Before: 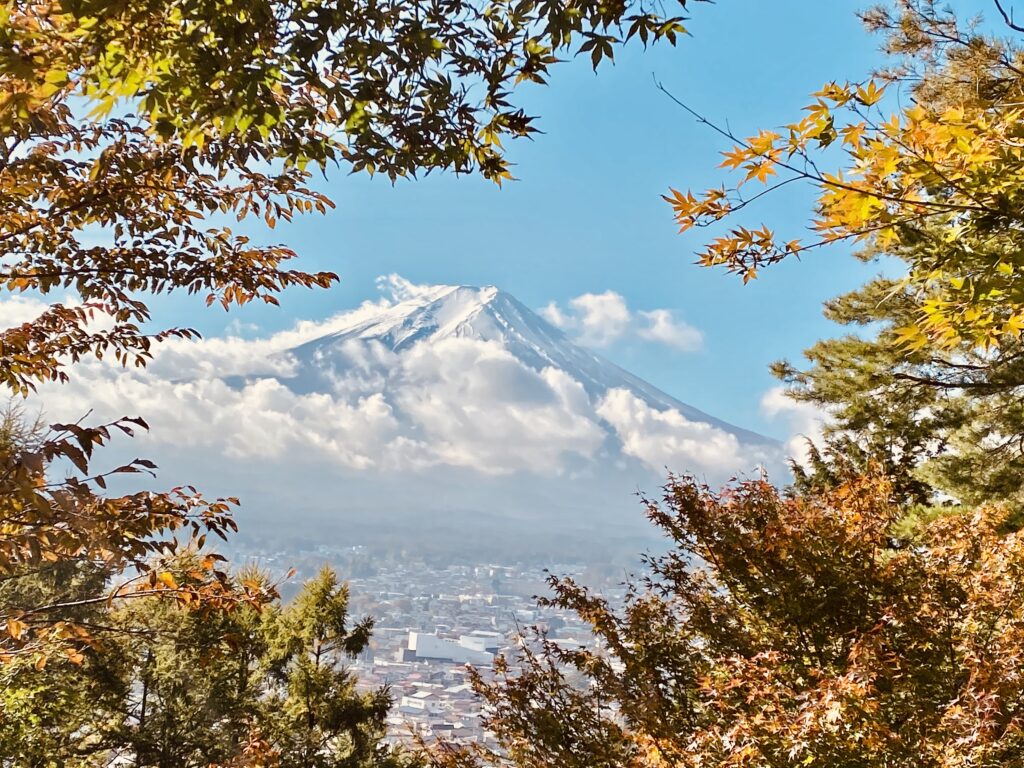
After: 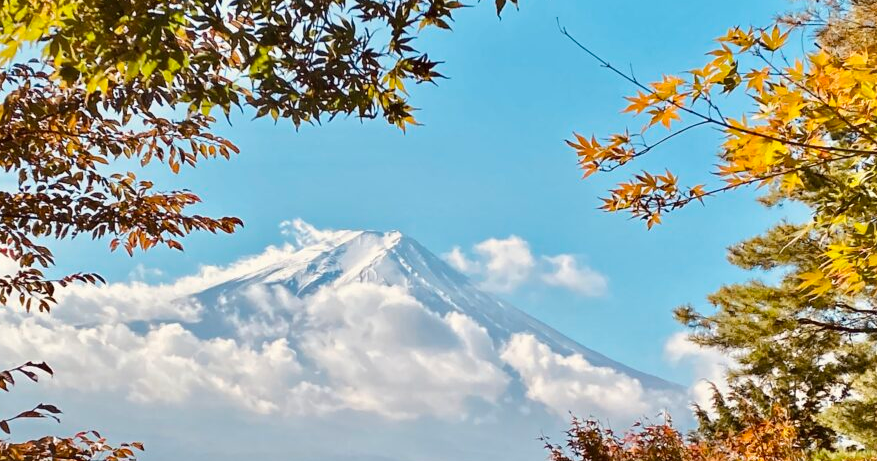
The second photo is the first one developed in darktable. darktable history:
crop and rotate: left 9.386%, top 7.196%, right 4.923%, bottom 32.655%
